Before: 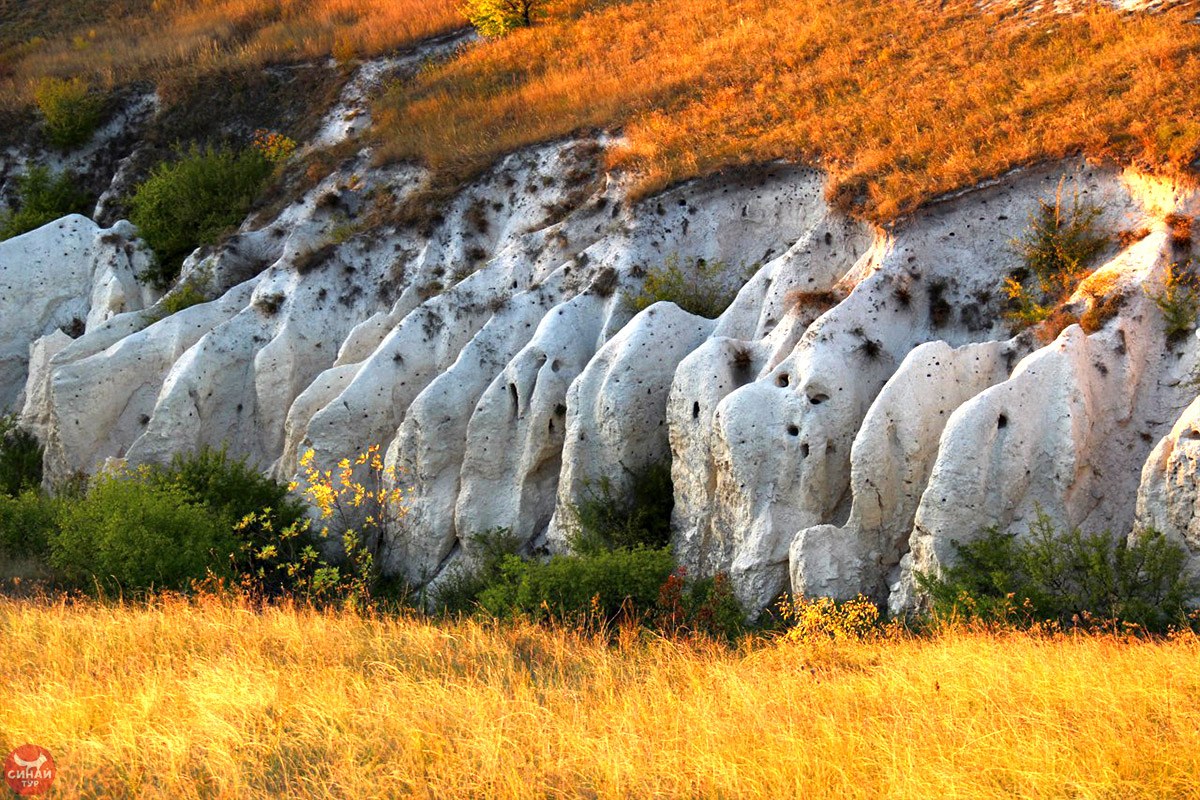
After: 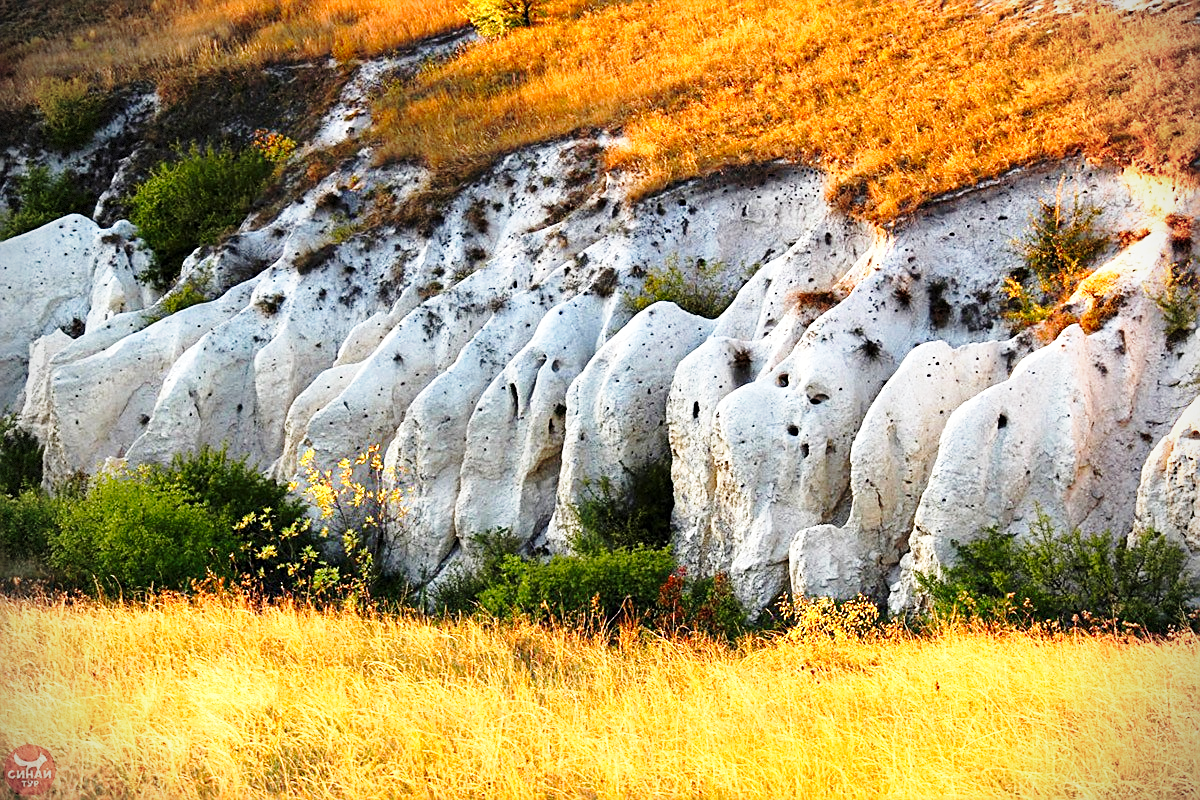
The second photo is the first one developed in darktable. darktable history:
vignetting: dithering 8-bit output, unbound false
sharpen: on, module defaults
base curve: curves: ch0 [(0, 0) (0.028, 0.03) (0.121, 0.232) (0.46, 0.748) (0.859, 0.968) (1, 1)], preserve colors none
